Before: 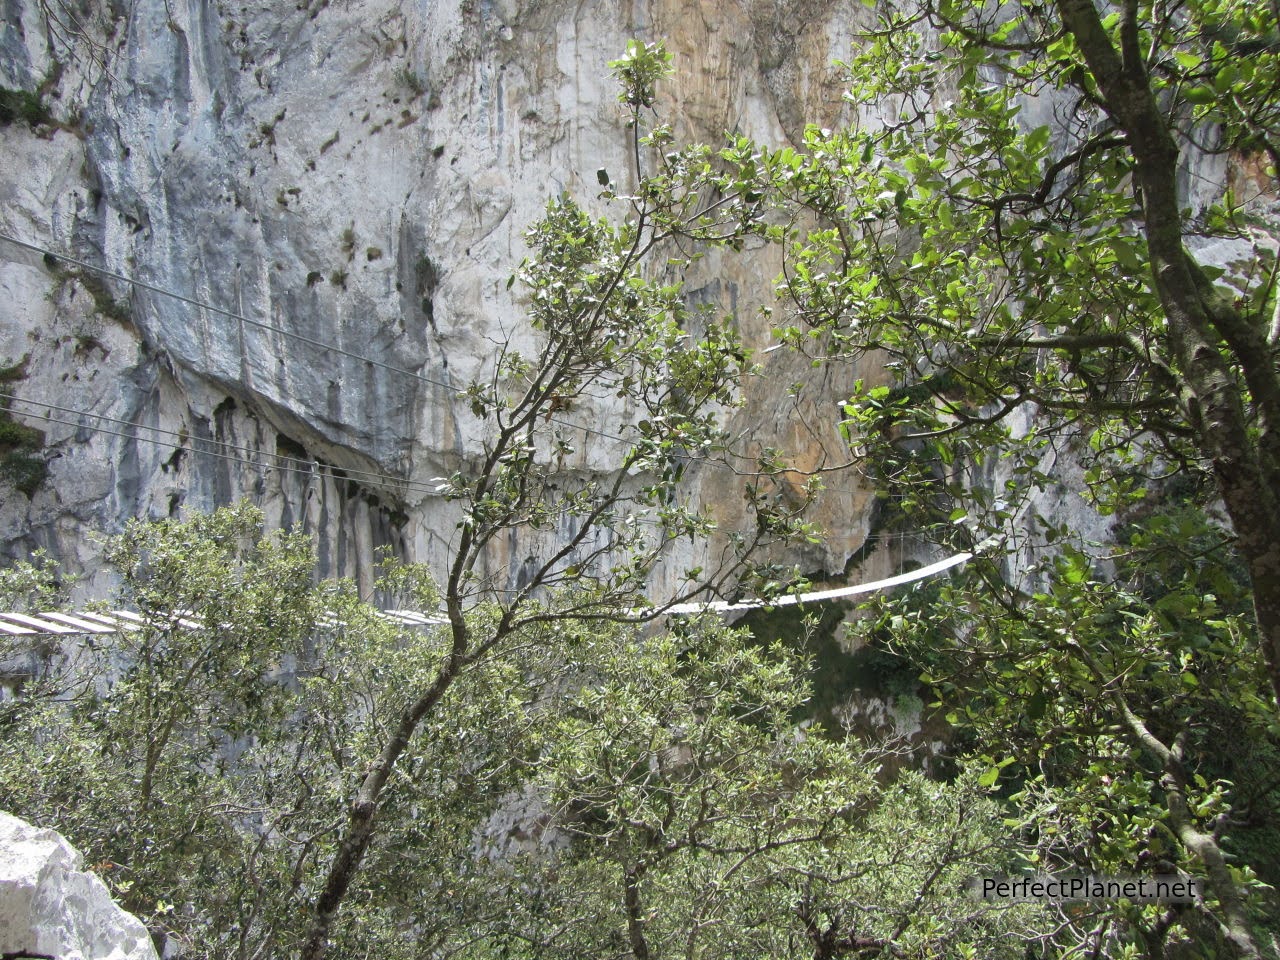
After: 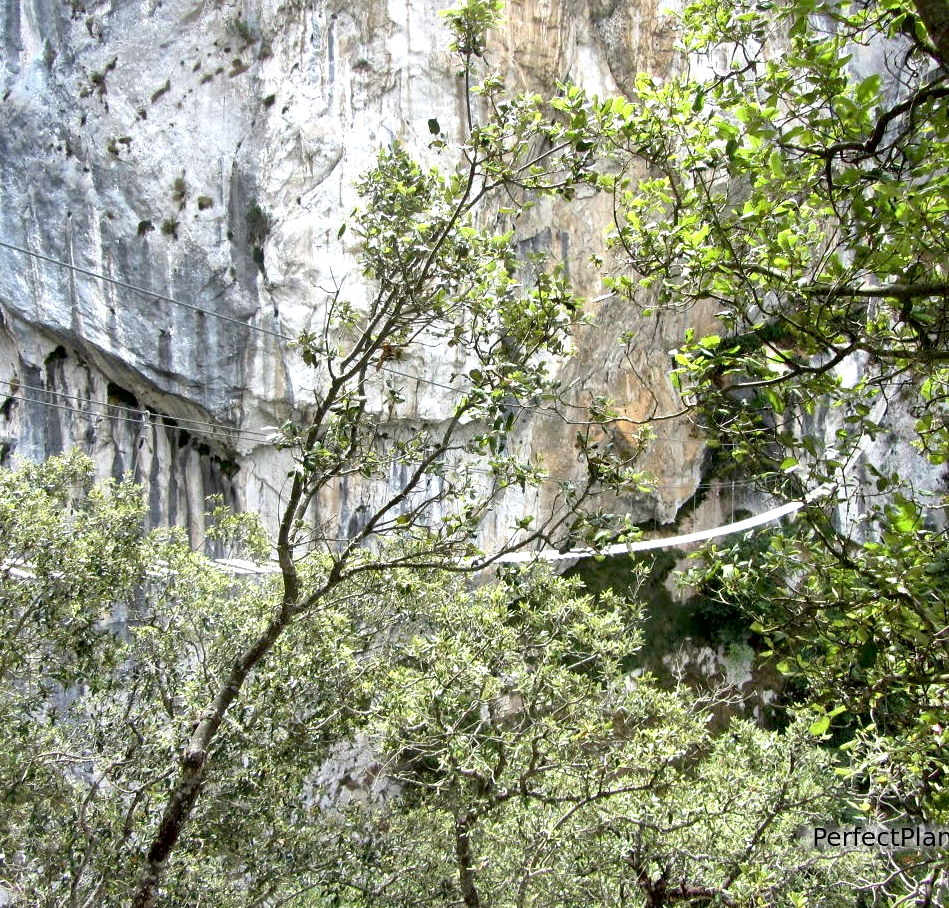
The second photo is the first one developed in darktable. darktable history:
crop and rotate: left 13.219%, top 5.361%, right 12.611%
exposure: black level correction 0.012, exposure 0.694 EV, compensate highlight preservation false
local contrast: mode bilateral grid, contrast 21, coarseness 49, detail 150%, midtone range 0.2
